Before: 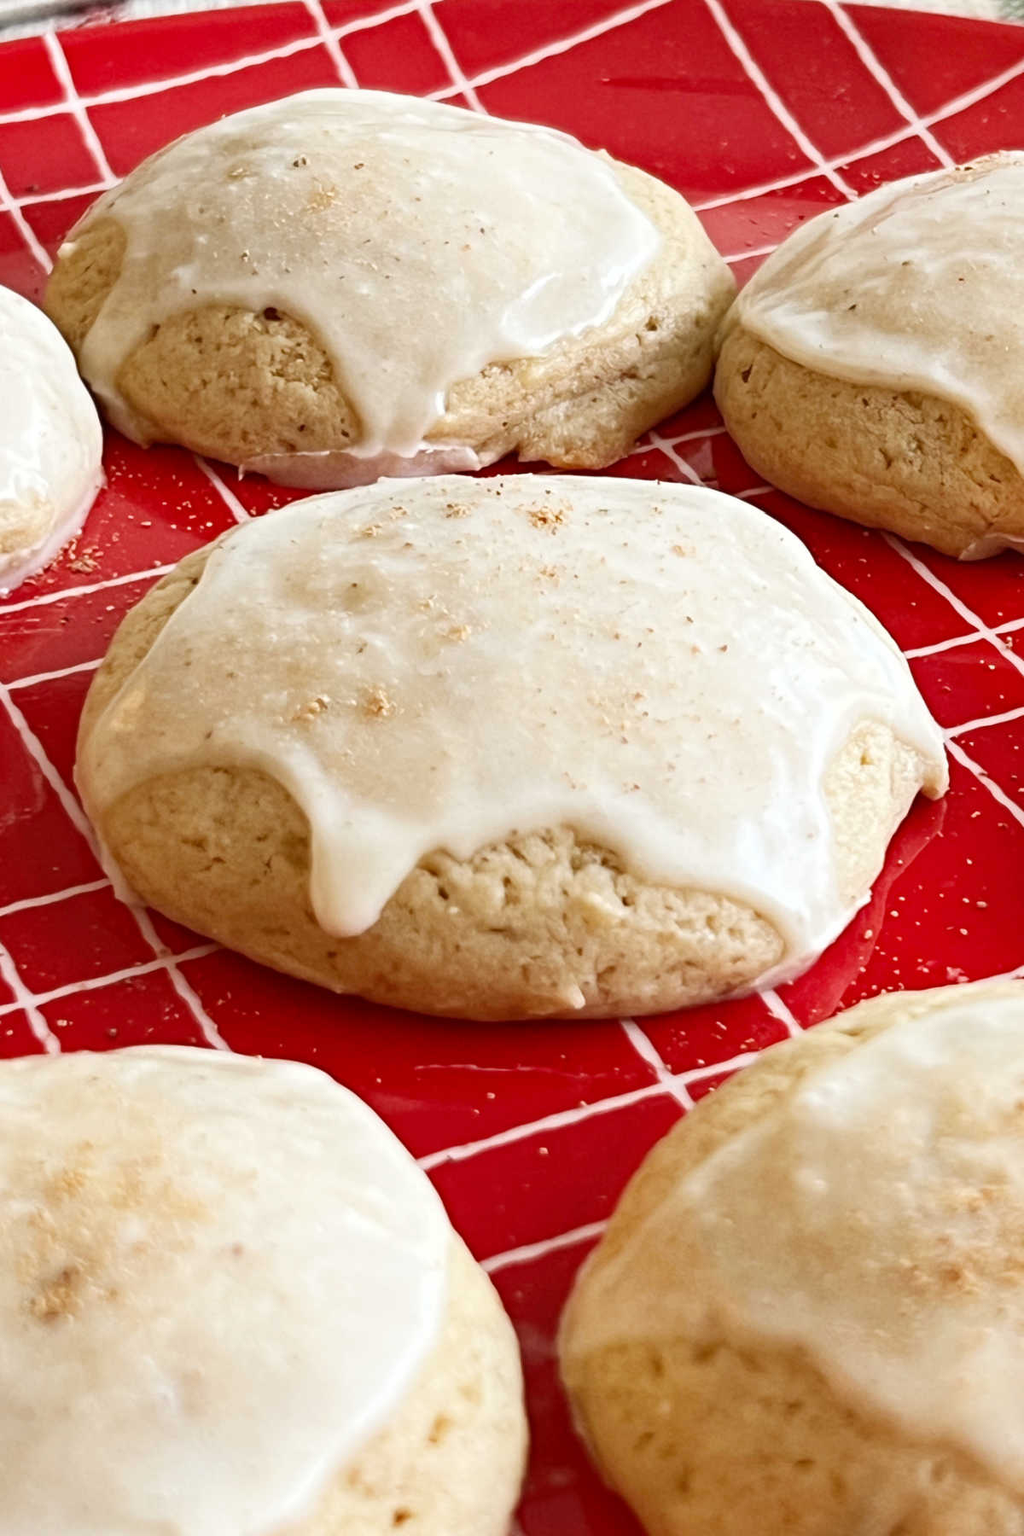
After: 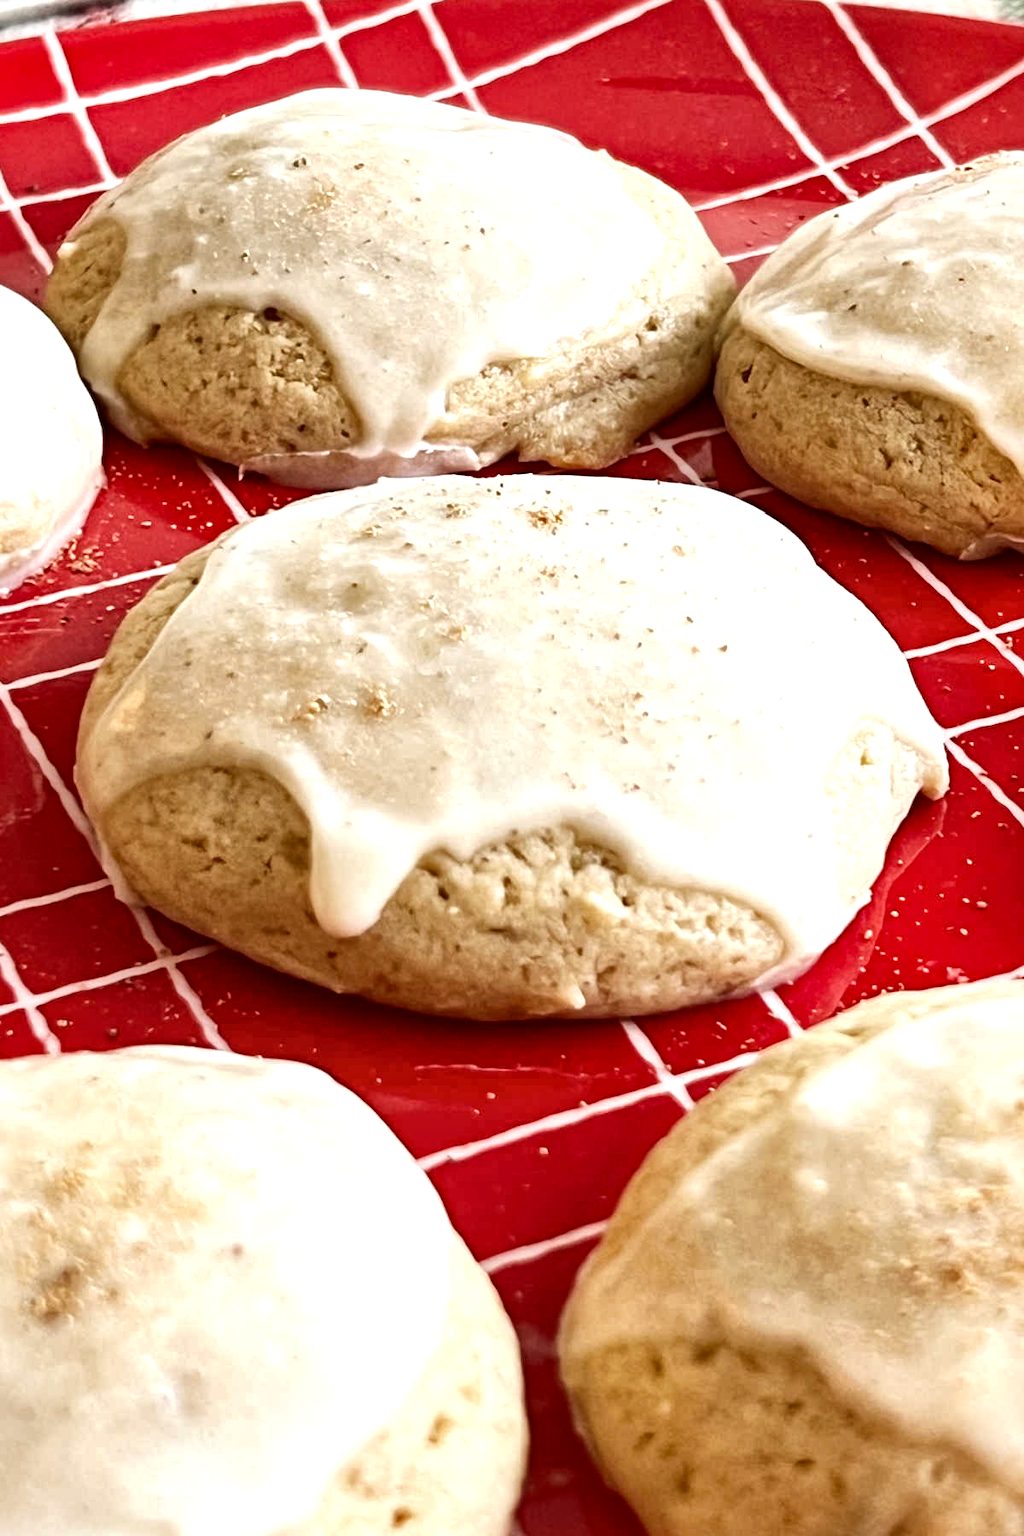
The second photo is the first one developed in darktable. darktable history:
local contrast: mode bilateral grid, contrast 20, coarseness 50, detail 161%, midtone range 0.2
tone equalizer: -8 EV -0.417 EV, -7 EV -0.389 EV, -6 EV -0.333 EV, -5 EV -0.222 EV, -3 EV 0.222 EV, -2 EV 0.333 EV, -1 EV 0.389 EV, +0 EV 0.417 EV, edges refinement/feathering 500, mask exposure compensation -1.57 EV, preserve details no
